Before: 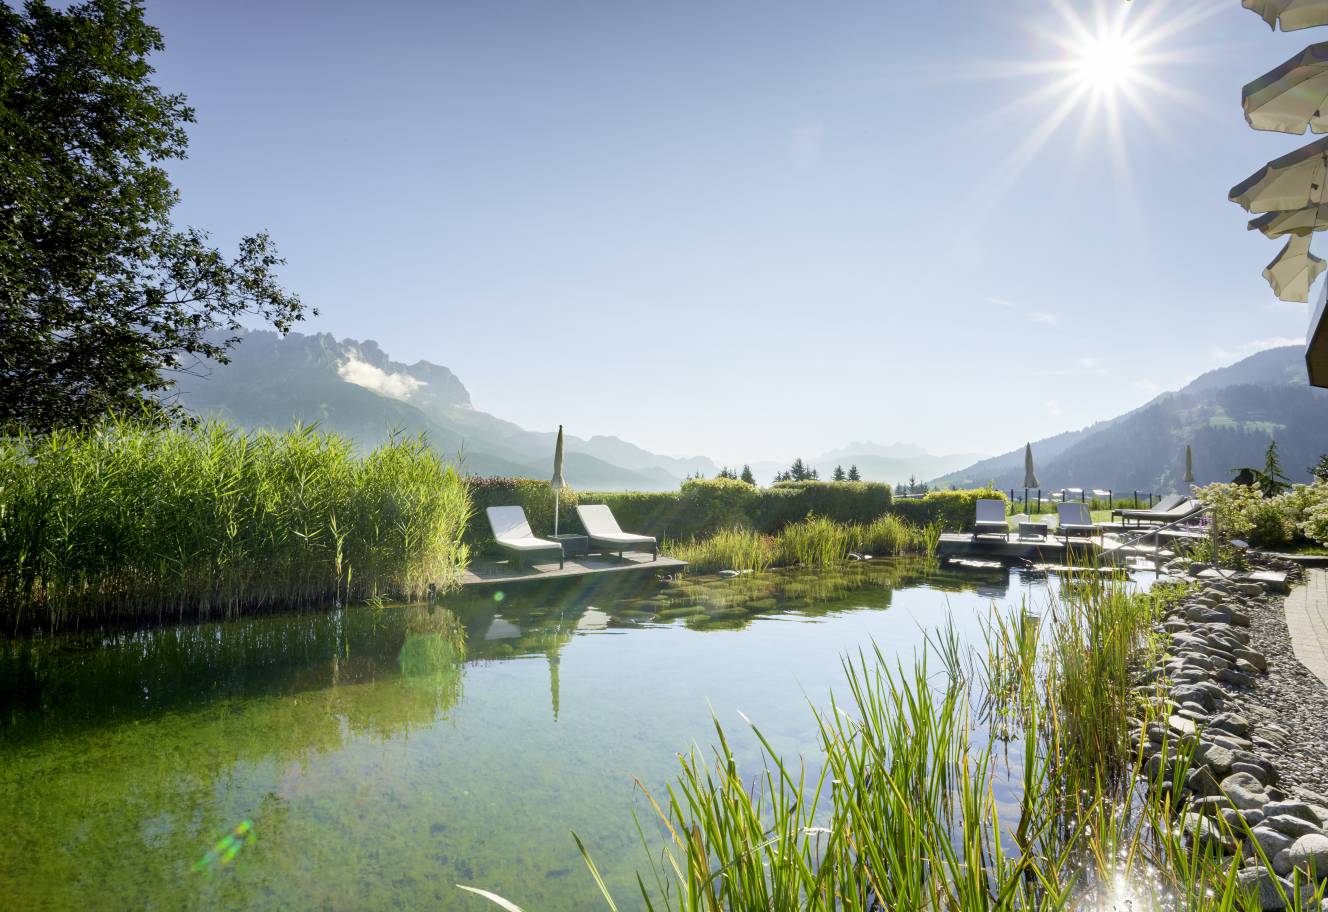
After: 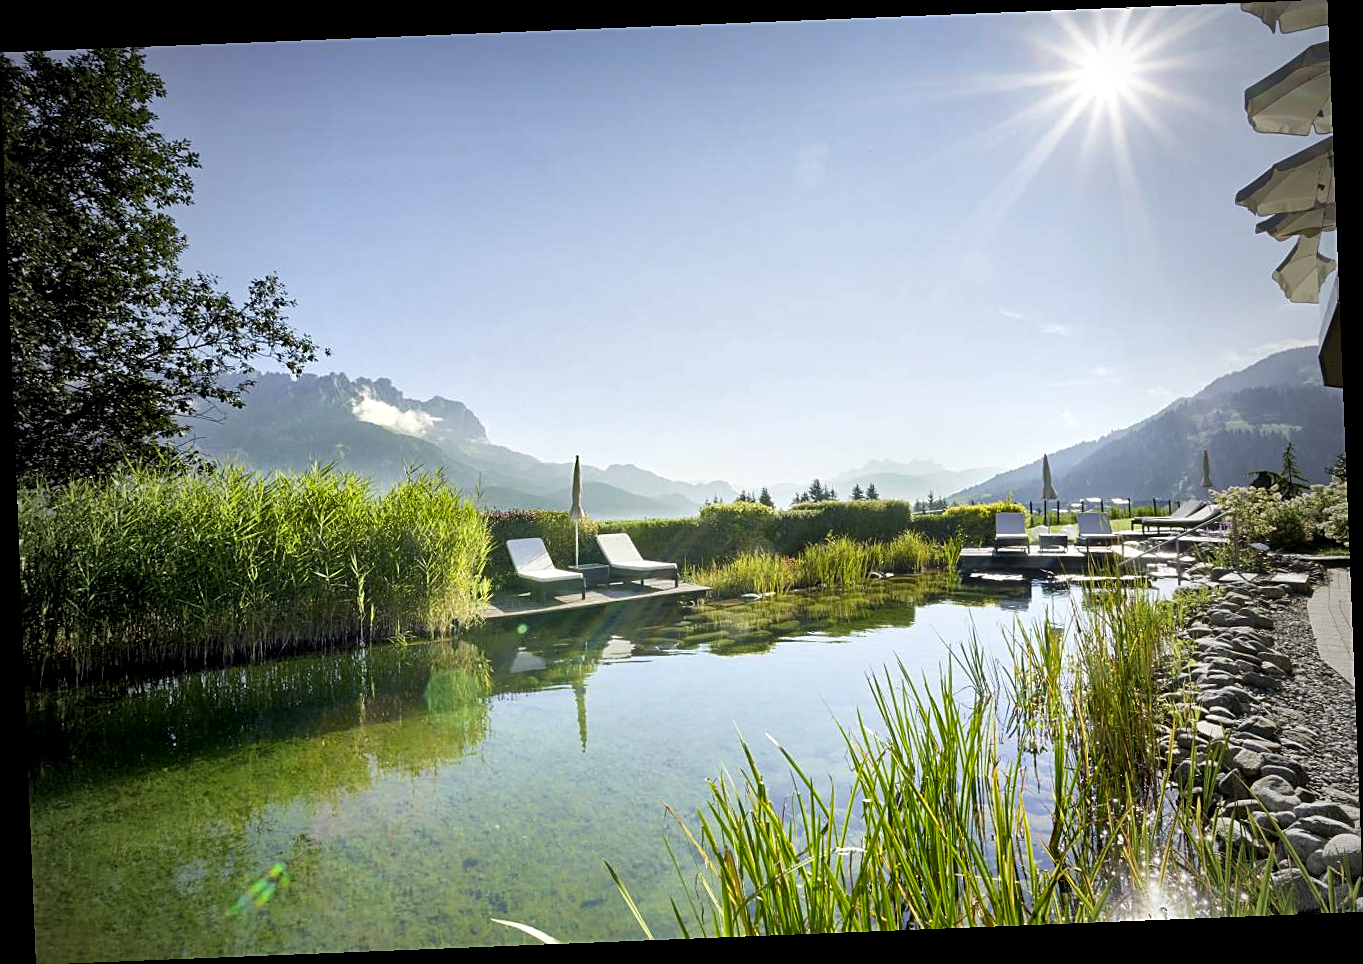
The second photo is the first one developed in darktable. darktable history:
sharpen: on, module defaults
rotate and perspective: rotation -2.29°, automatic cropping off
color balance rgb: perceptual saturation grading › global saturation 10%, global vibrance 10%
vignetting: fall-off start 97%, fall-off radius 100%, width/height ratio 0.609, unbound false
local contrast: mode bilateral grid, contrast 20, coarseness 50, detail 150%, midtone range 0.2
